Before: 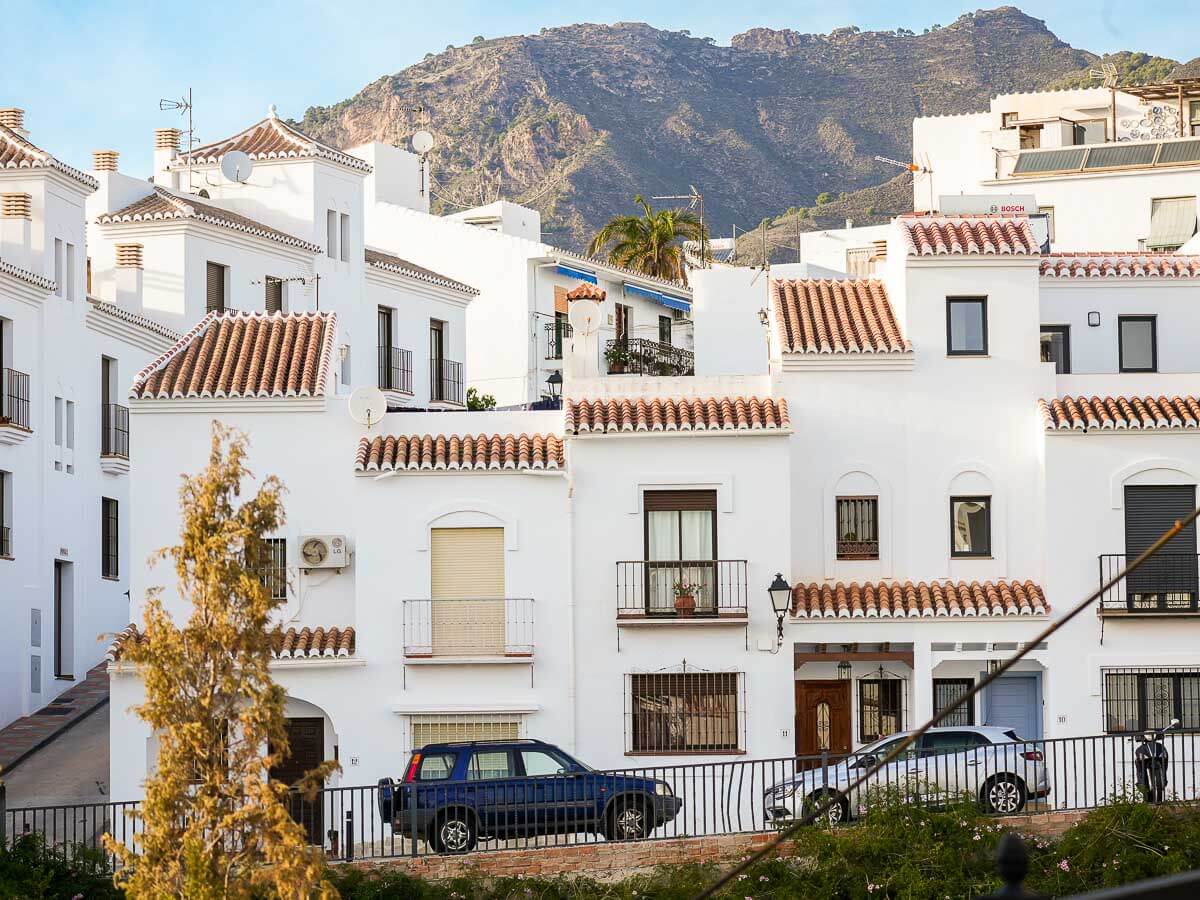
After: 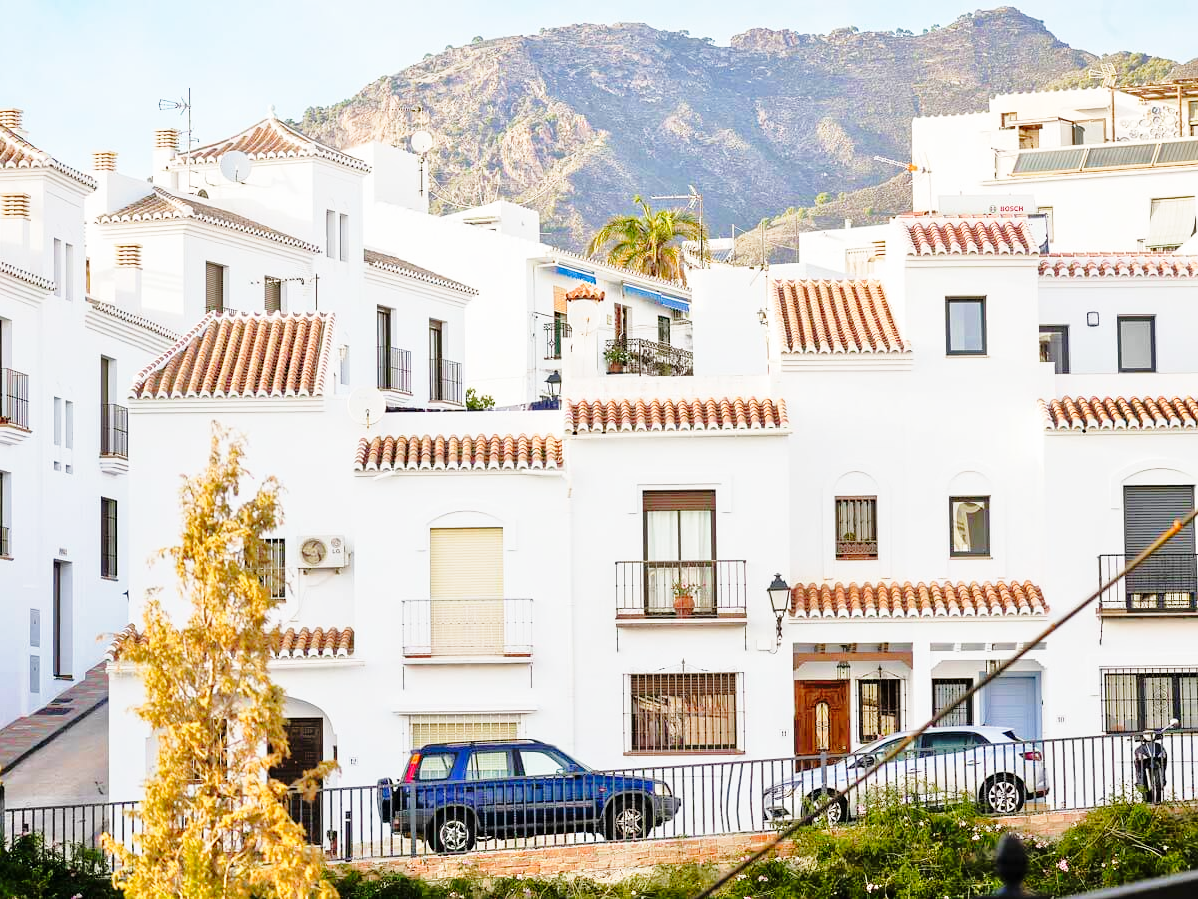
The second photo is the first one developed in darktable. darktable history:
tone equalizer: -7 EV 0.15 EV, -6 EV 0.6 EV, -5 EV 1.15 EV, -4 EV 1.33 EV, -3 EV 1.15 EV, -2 EV 0.6 EV, -1 EV 0.15 EV, mask exposure compensation -0.5 EV
exposure: exposure -0.064 EV, compensate highlight preservation false
base curve: curves: ch0 [(0, 0) (0.028, 0.03) (0.121, 0.232) (0.46, 0.748) (0.859, 0.968) (1, 1)], preserve colors none
crop and rotate: left 0.126%
